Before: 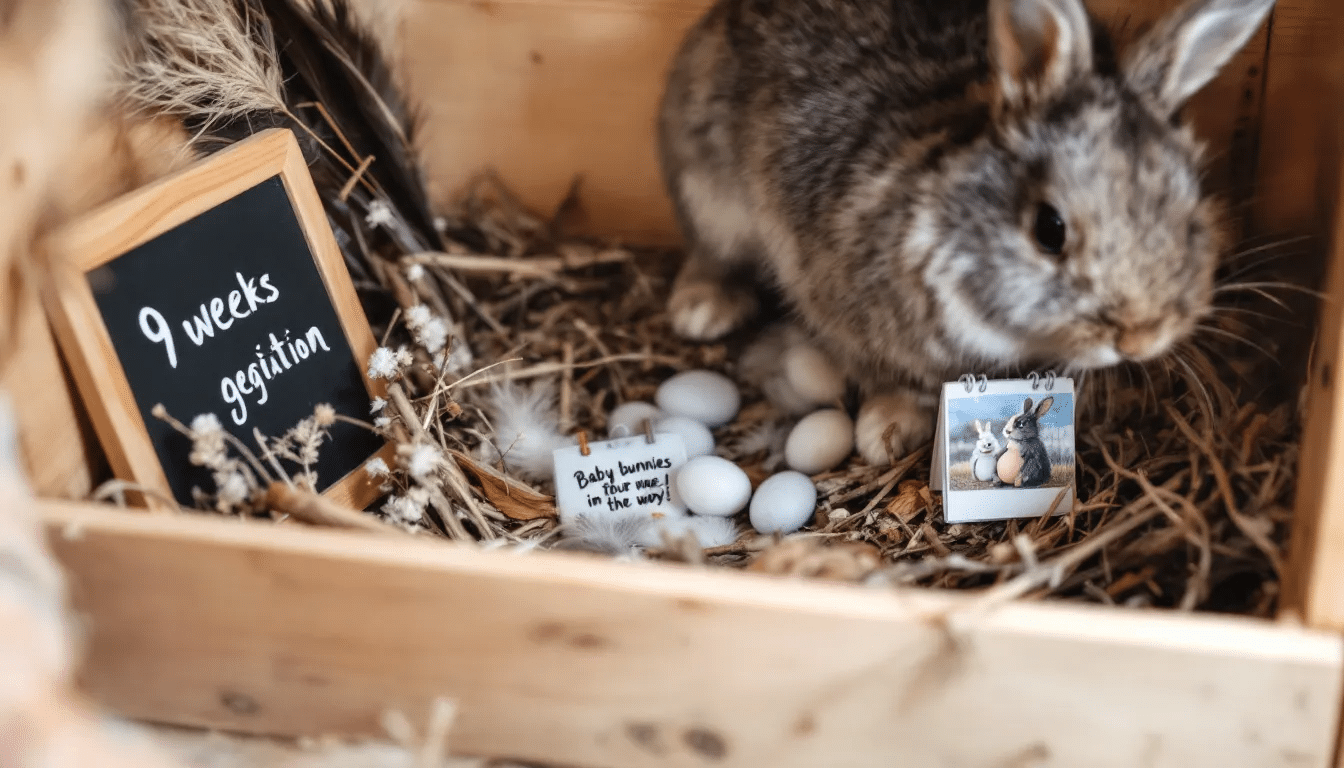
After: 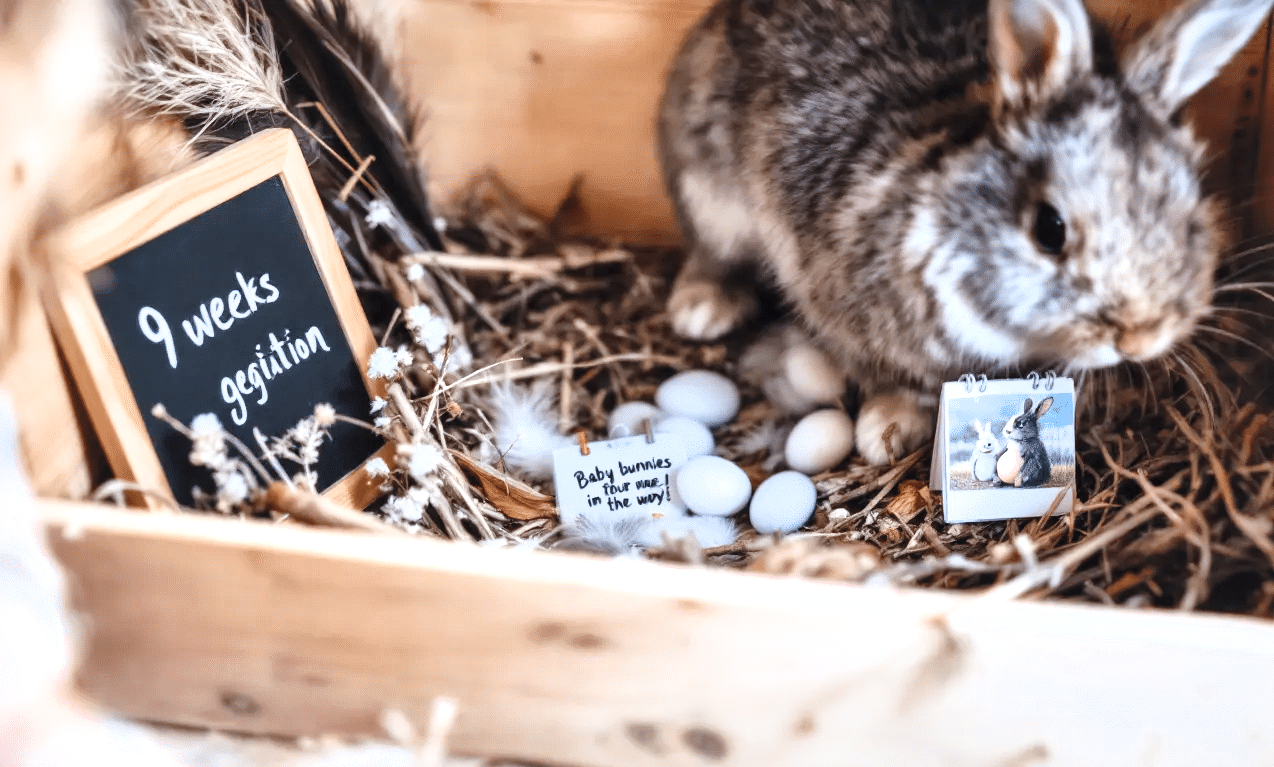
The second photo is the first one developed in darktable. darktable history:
exposure: black level correction -0.005, exposure 1.006 EV, compensate highlight preservation false
local contrast: mode bilateral grid, contrast 24, coarseness 60, detail 151%, midtone range 0.2
filmic rgb: black relative exposure -16 EV, white relative exposure 4 EV, target black luminance 0%, hardness 7.59, latitude 73.07%, contrast 0.9, highlights saturation mix 10.47%, shadows ↔ highlights balance -0.367%
color balance rgb: shadows lift › chroma 1.017%, shadows lift › hue 31.47°, linear chroma grading › global chroma 8.747%, perceptual saturation grading › global saturation 1.168%, perceptual saturation grading › highlights -2.529%, perceptual saturation grading › mid-tones 3.358%, perceptual saturation grading › shadows 8.804%, global vibrance 9.677%, contrast 14.8%, saturation formula JzAzBz (2021)
crop and rotate: left 0%, right 5.181%
color calibration: illuminant as shot in camera, x 0.369, y 0.376, temperature 4328.35 K
